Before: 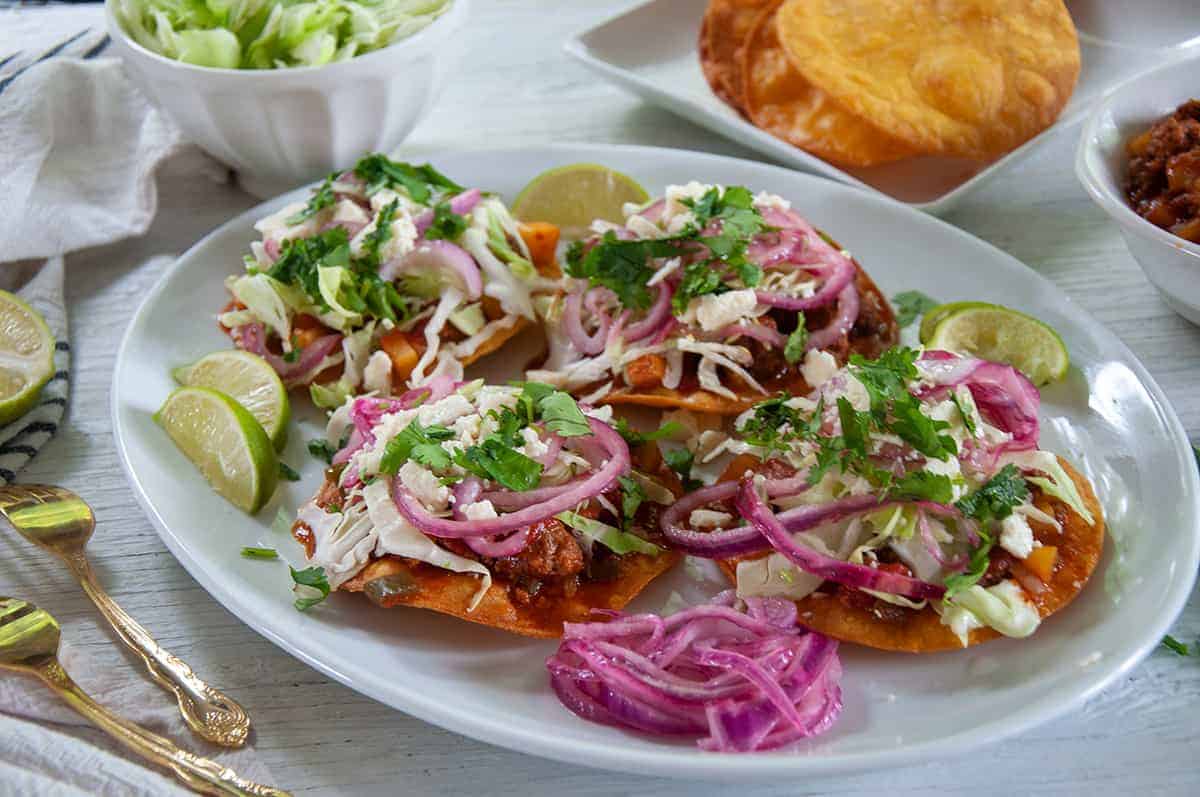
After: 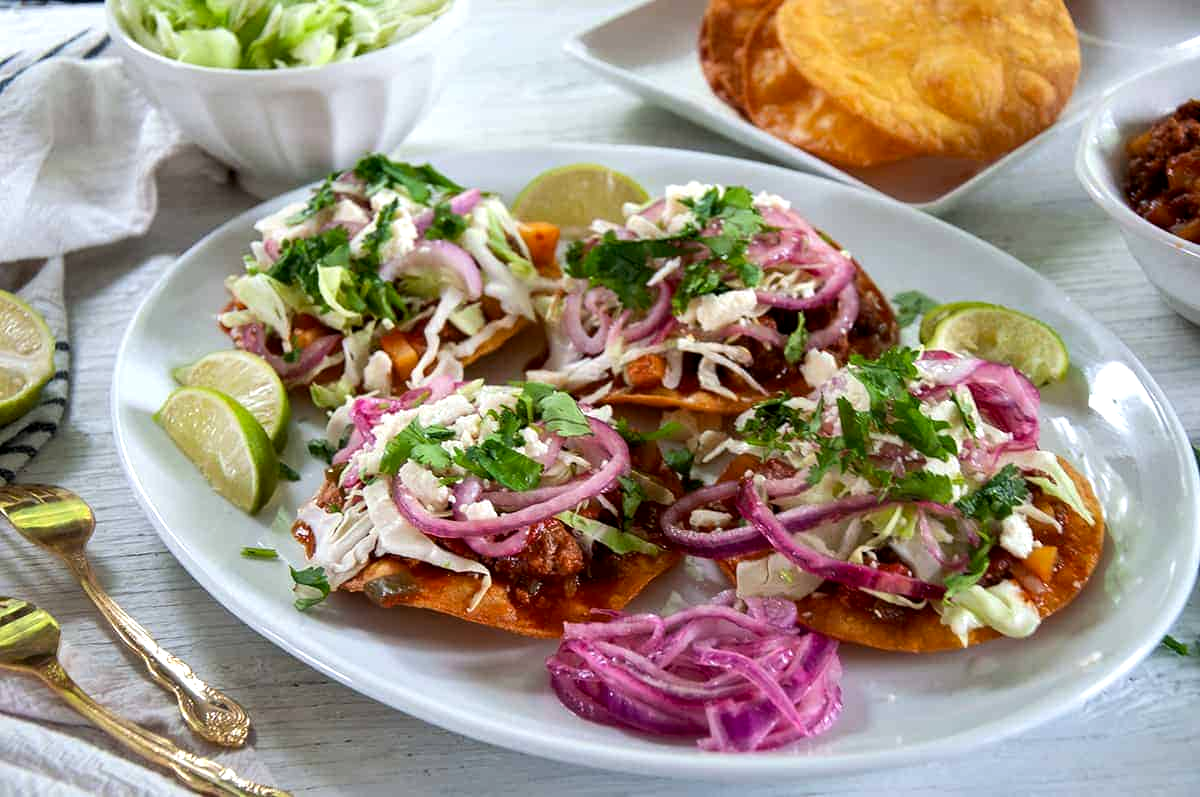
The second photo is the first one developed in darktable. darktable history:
tone equalizer: -8 EV -0.417 EV, -7 EV -0.389 EV, -6 EV -0.333 EV, -5 EV -0.222 EV, -3 EV 0.222 EV, -2 EV 0.333 EV, -1 EV 0.389 EV, +0 EV 0.417 EV, edges refinement/feathering 500, mask exposure compensation -1.57 EV, preserve details no
exposure: black level correction 0.005, exposure 0.014 EV, compensate highlight preservation false
